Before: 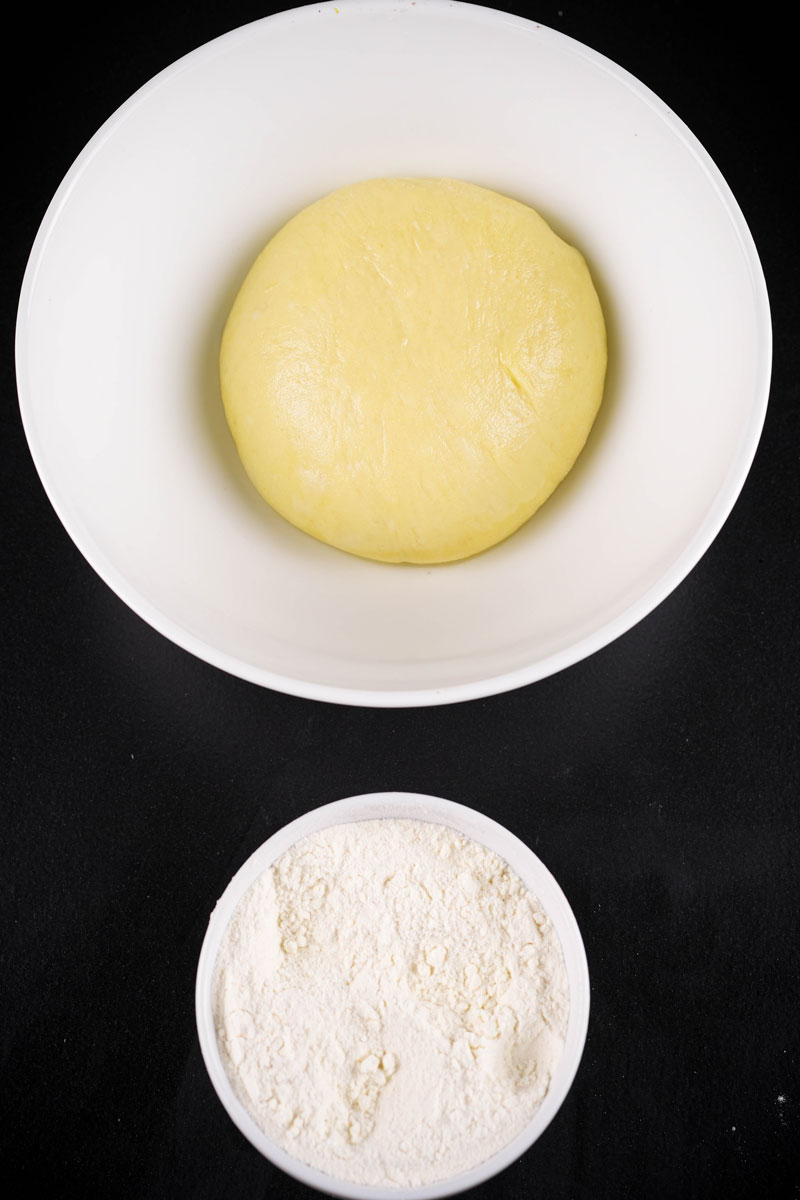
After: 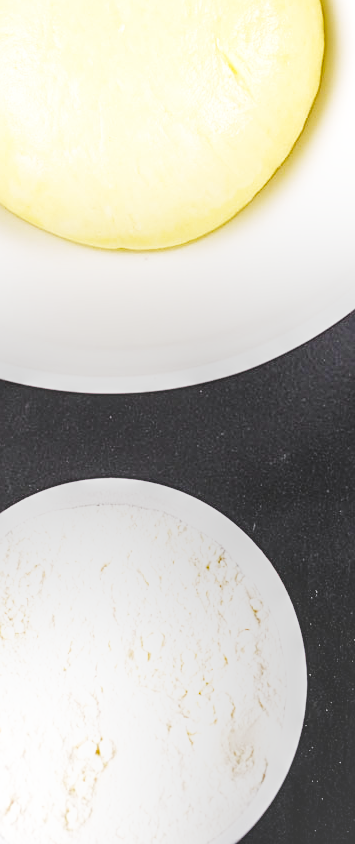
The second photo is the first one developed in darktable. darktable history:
crop: left 35.432%, top 26.233%, right 20.145%, bottom 3.432%
sharpen: on, module defaults
base curve: curves: ch0 [(0, 0.003) (0.001, 0.002) (0.006, 0.004) (0.02, 0.022) (0.048, 0.086) (0.094, 0.234) (0.162, 0.431) (0.258, 0.629) (0.385, 0.8) (0.548, 0.918) (0.751, 0.988) (1, 1)], preserve colors none
local contrast: highlights 0%, shadows 0%, detail 133%
